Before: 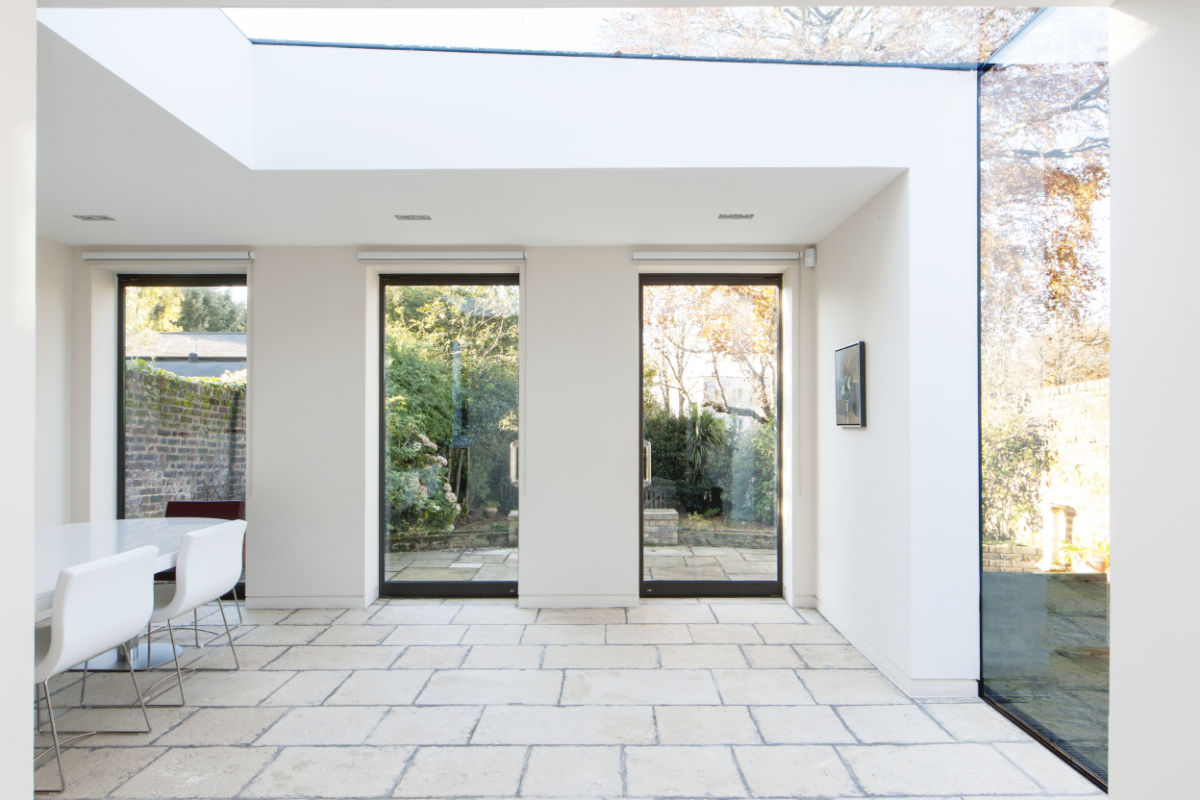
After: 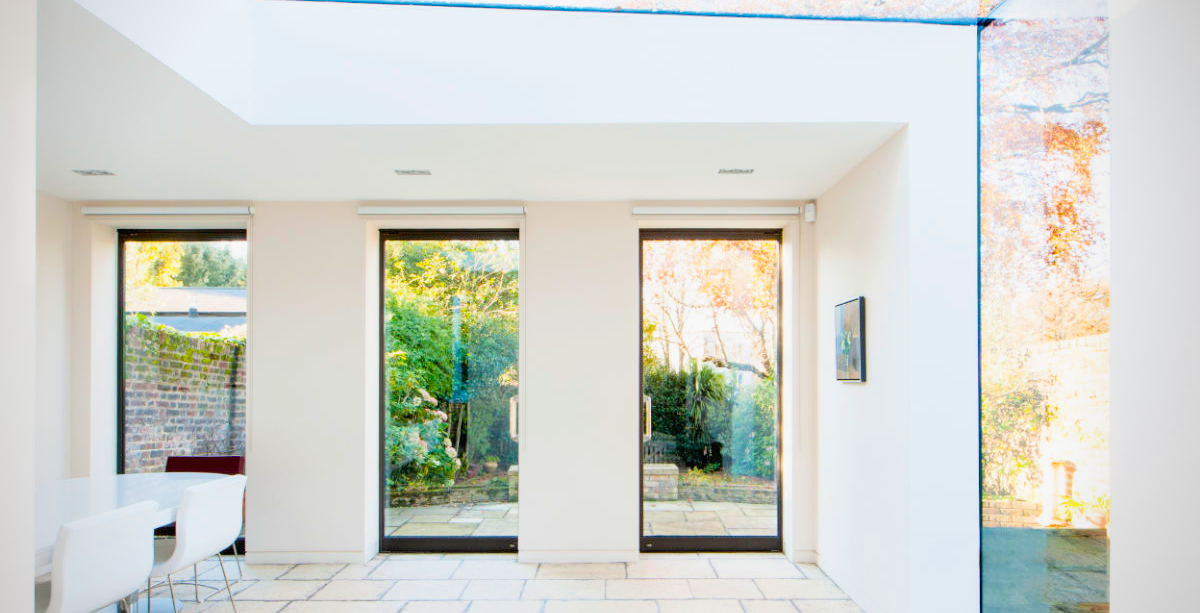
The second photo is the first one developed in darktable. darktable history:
filmic rgb: black relative exposure -7.65 EV, white relative exposure 4.56 EV, hardness 3.61
vignetting: fall-off radius 60.92%
crop: top 5.667%, bottom 17.637%
color balance rgb: linear chroma grading › global chroma 10%, perceptual saturation grading › global saturation 40%, perceptual brilliance grading › global brilliance 30%, global vibrance 20%
